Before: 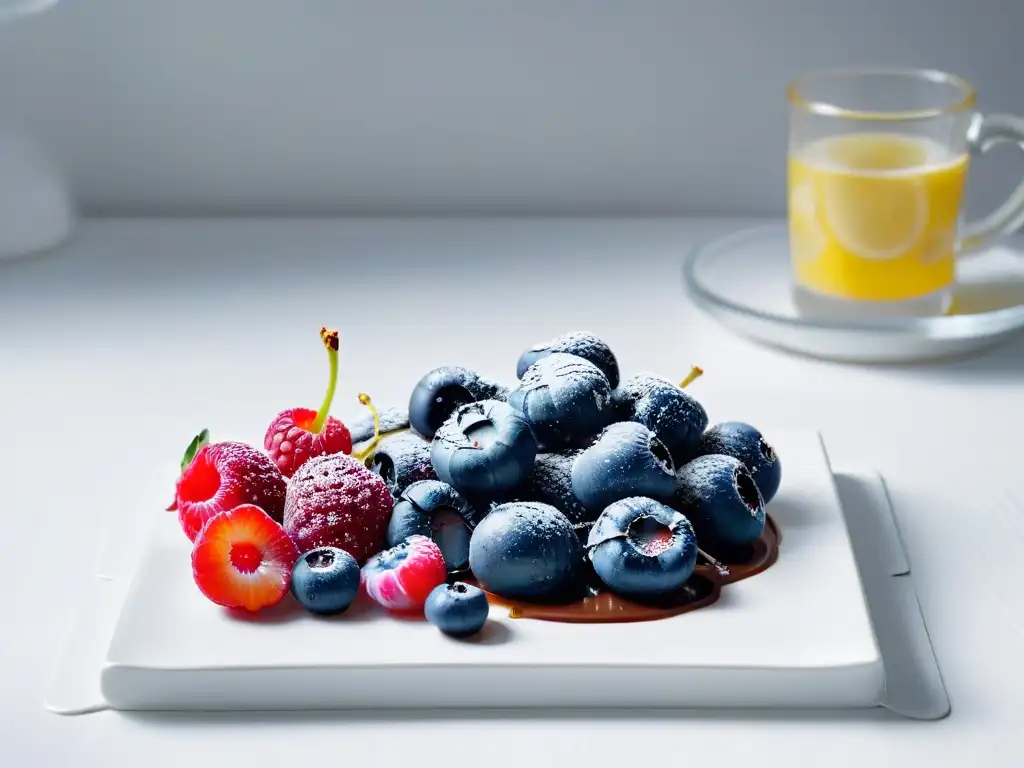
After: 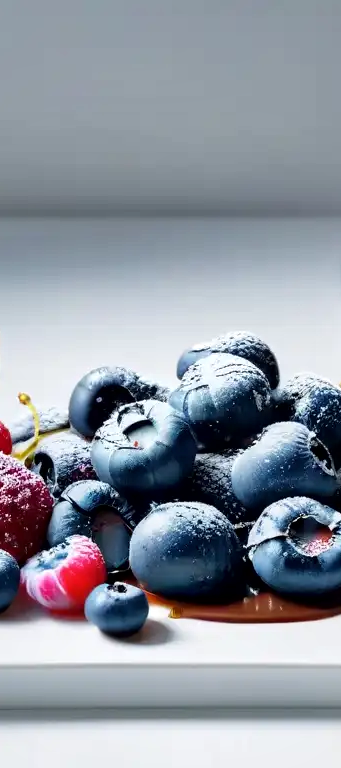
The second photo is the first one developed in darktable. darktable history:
crop: left 33.255%, right 33.386%
local contrast: mode bilateral grid, contrast 20, coarseness 50, detail 144%, midtone range 0.2
